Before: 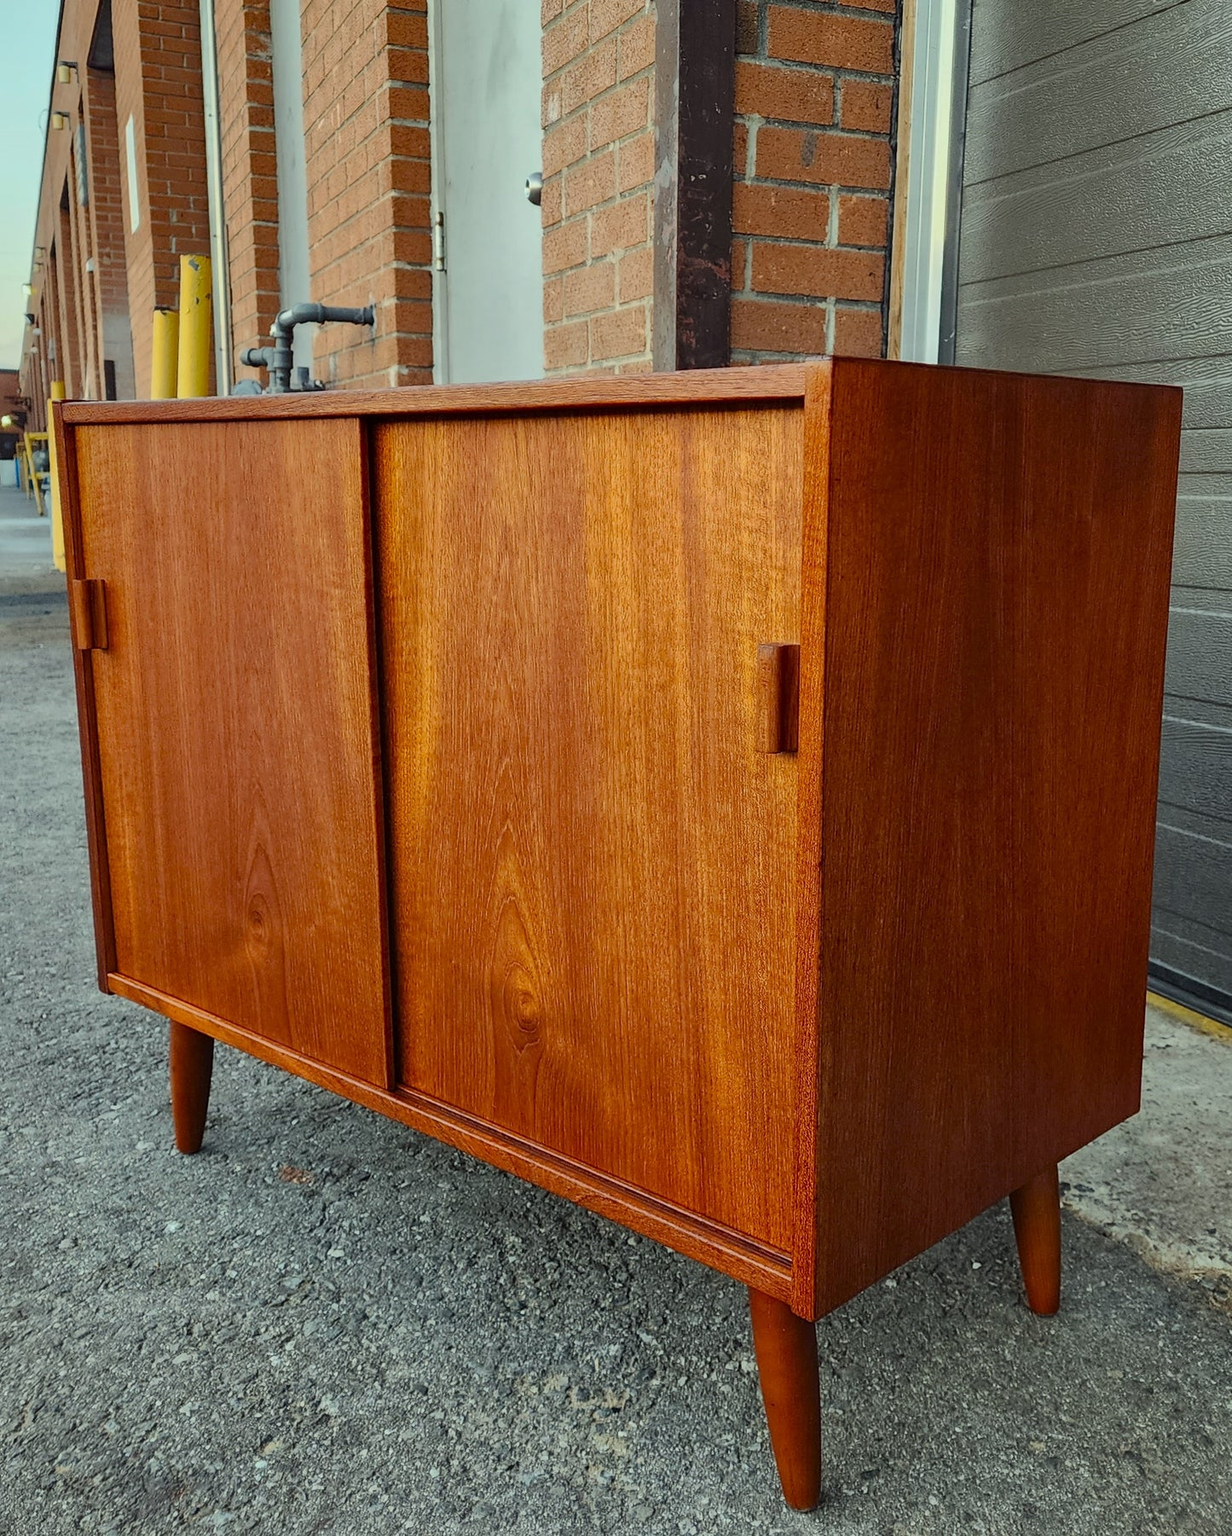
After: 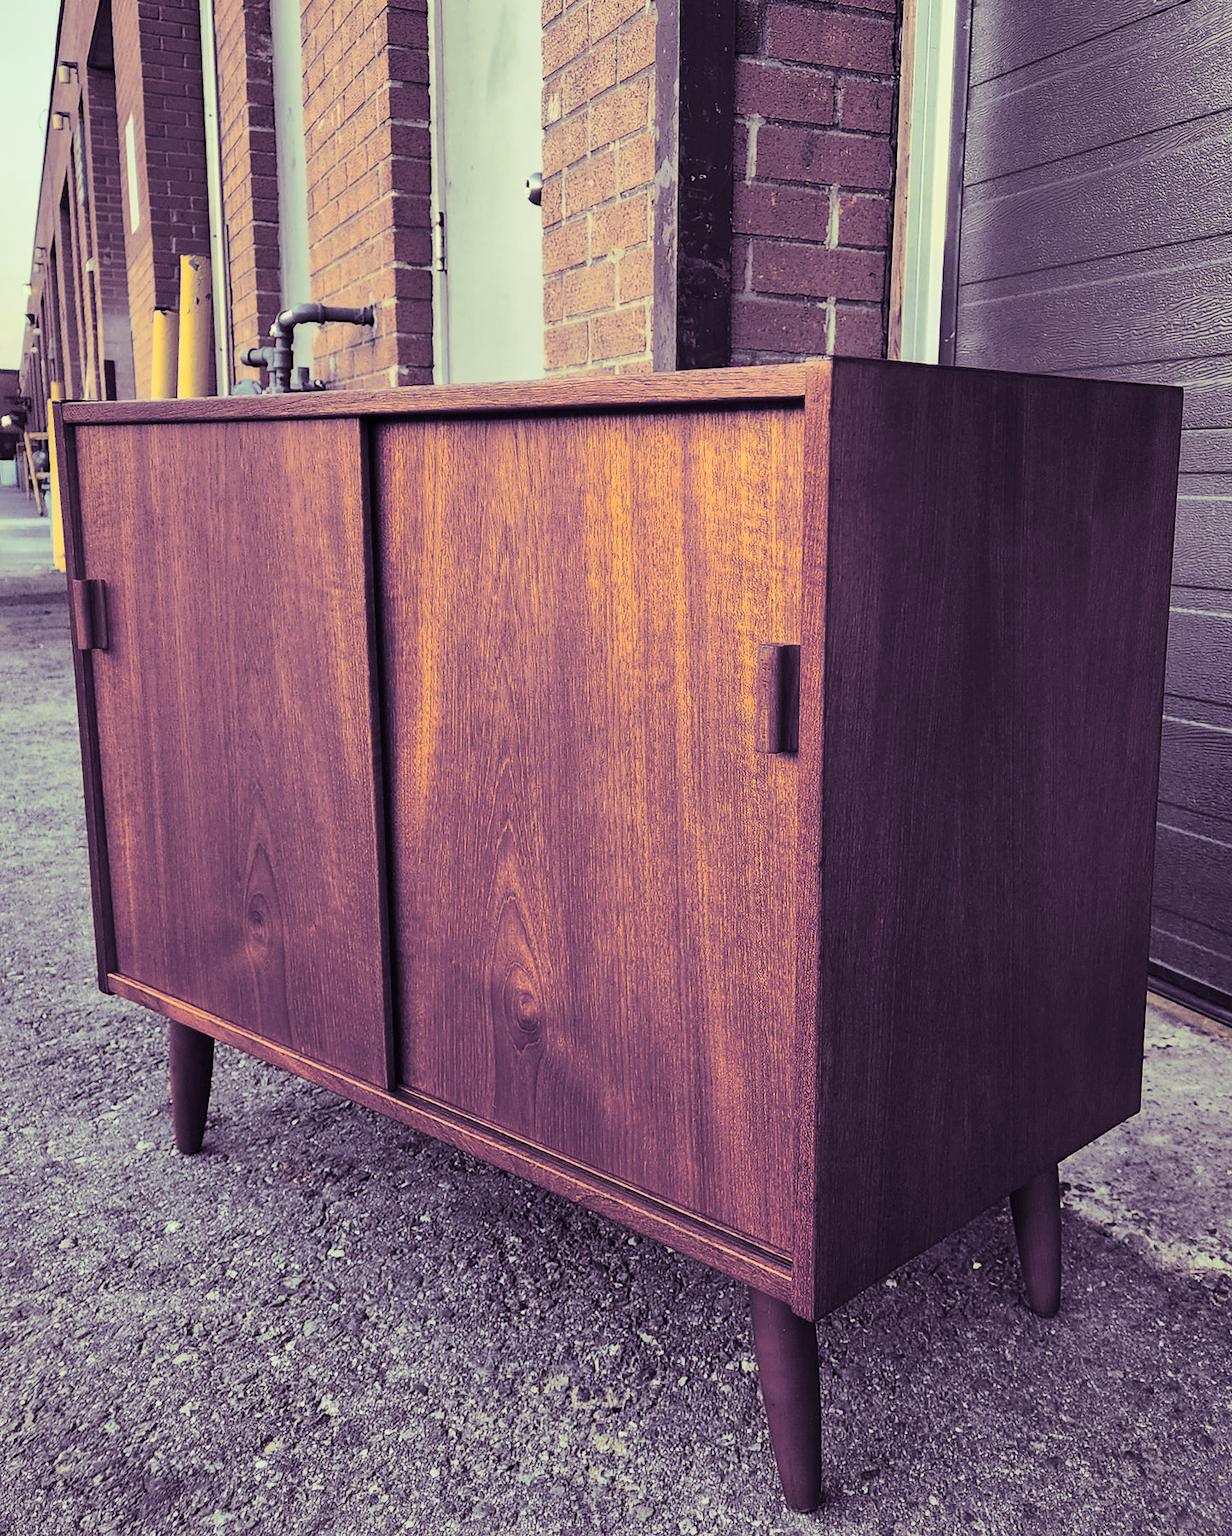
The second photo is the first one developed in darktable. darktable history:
split-toning: shadows › hue 266.4°, shadows › saturation 0.4, highlights › hue 61.2°, highlights › saturation 0.3, compress 0%
contrast brightness saturation: contrast 0.24, brightness 0.09
white balance: red 1.029, blue 0.92
tone equalizer: on, module defaults
